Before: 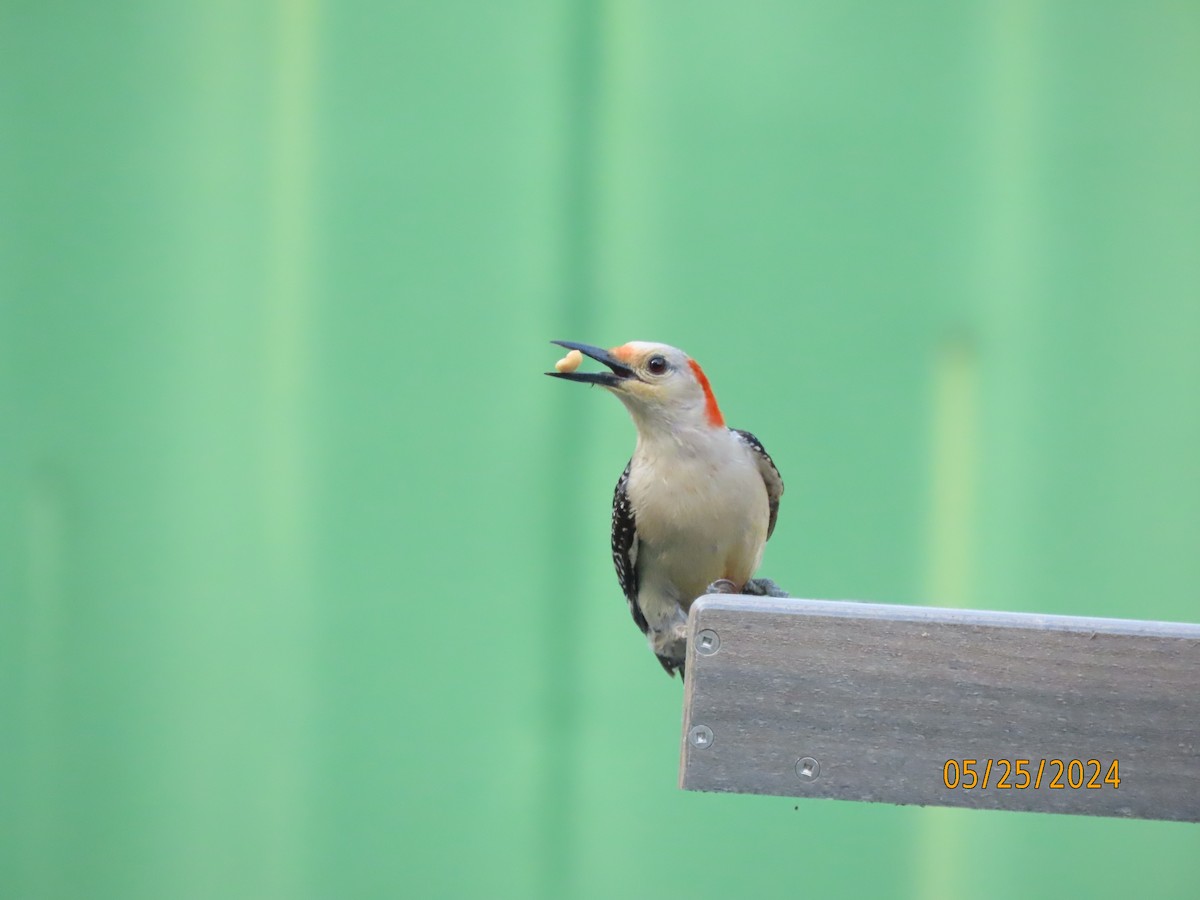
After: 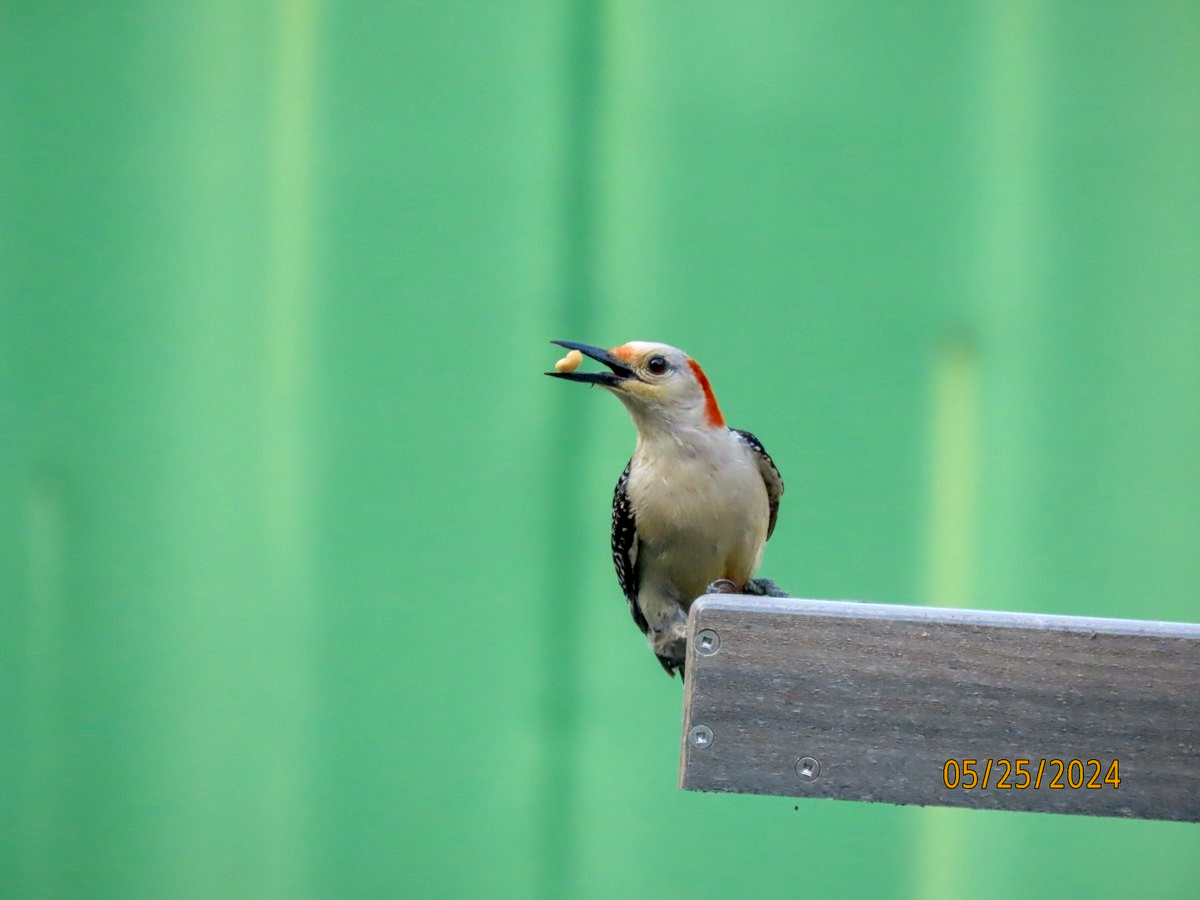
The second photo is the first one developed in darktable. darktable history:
exposure: exposure -0.282 EV, compensate highlight preservation false
color balance rgb: shadows lift › chroma 0.723%, shadows lift › hue 111.24°, power › hue 330.1°, perceptual saturation grading › global saturation 9.771%, global vibrance 34.54%
local contrast: highlights 60%, shadows 59%, detail 160%
shadows and highlights: shadows -9.71, white point adjustment 1.47, highlights 9.95
